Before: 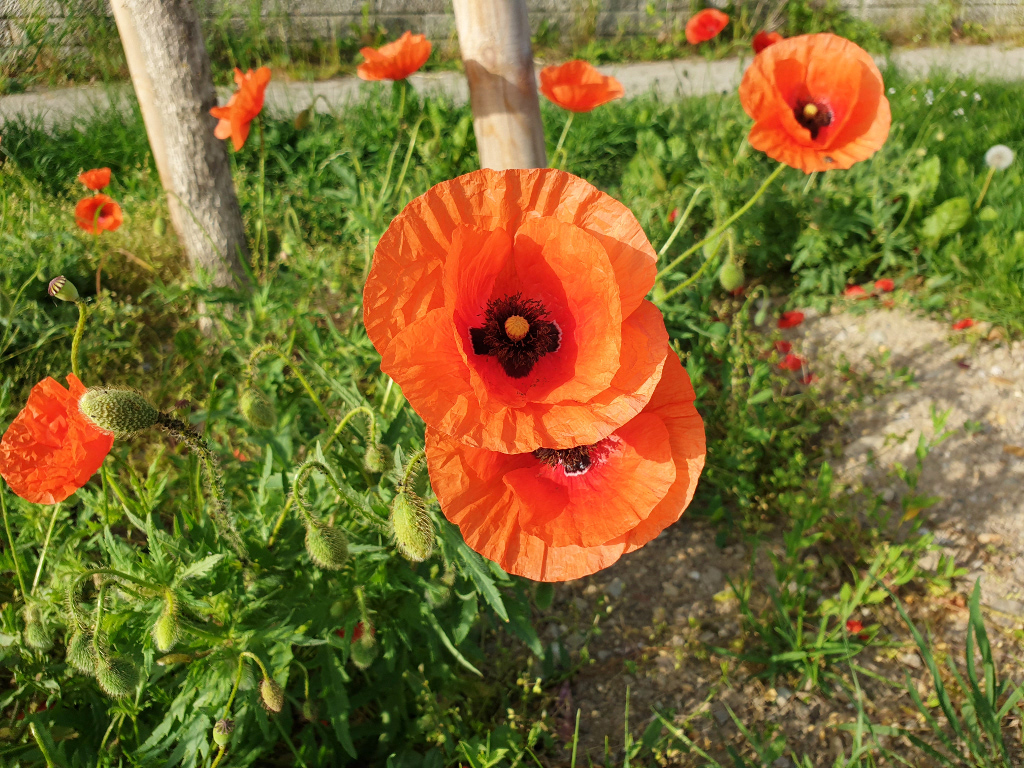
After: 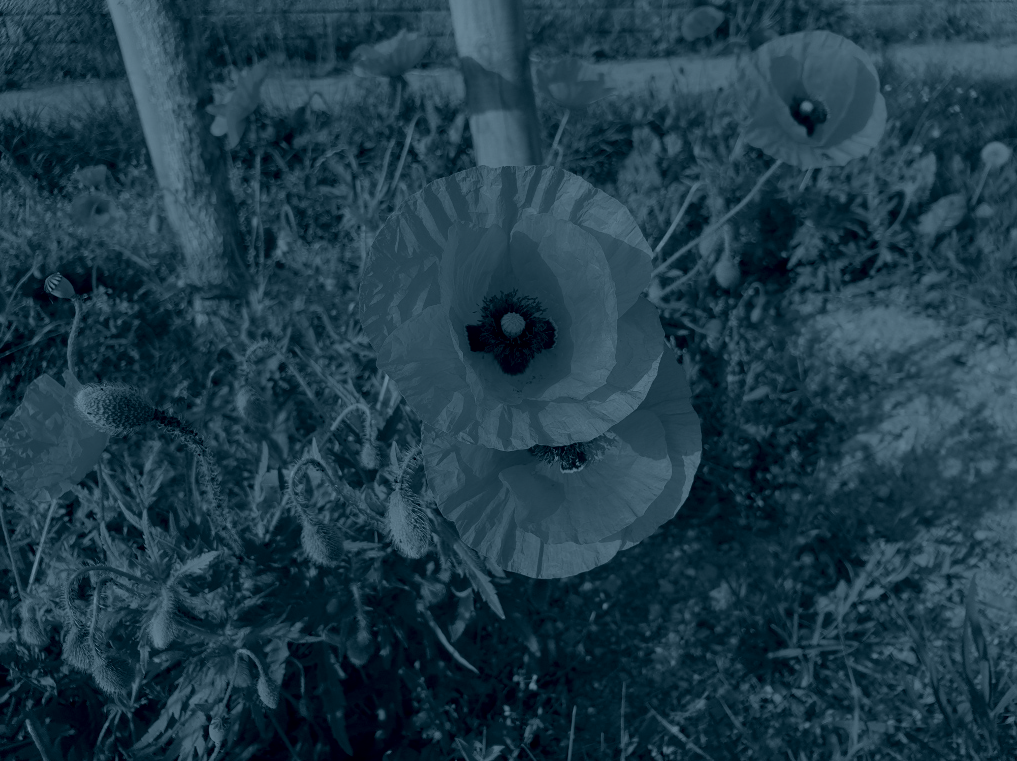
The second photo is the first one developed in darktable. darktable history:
colorize: hue 194.4°, saturation 29%, source mix 61.75%, lightness 3.98%, version 1
crop: left 0.434%, top 0.485%, right 0.244%, bottom 0.386%
